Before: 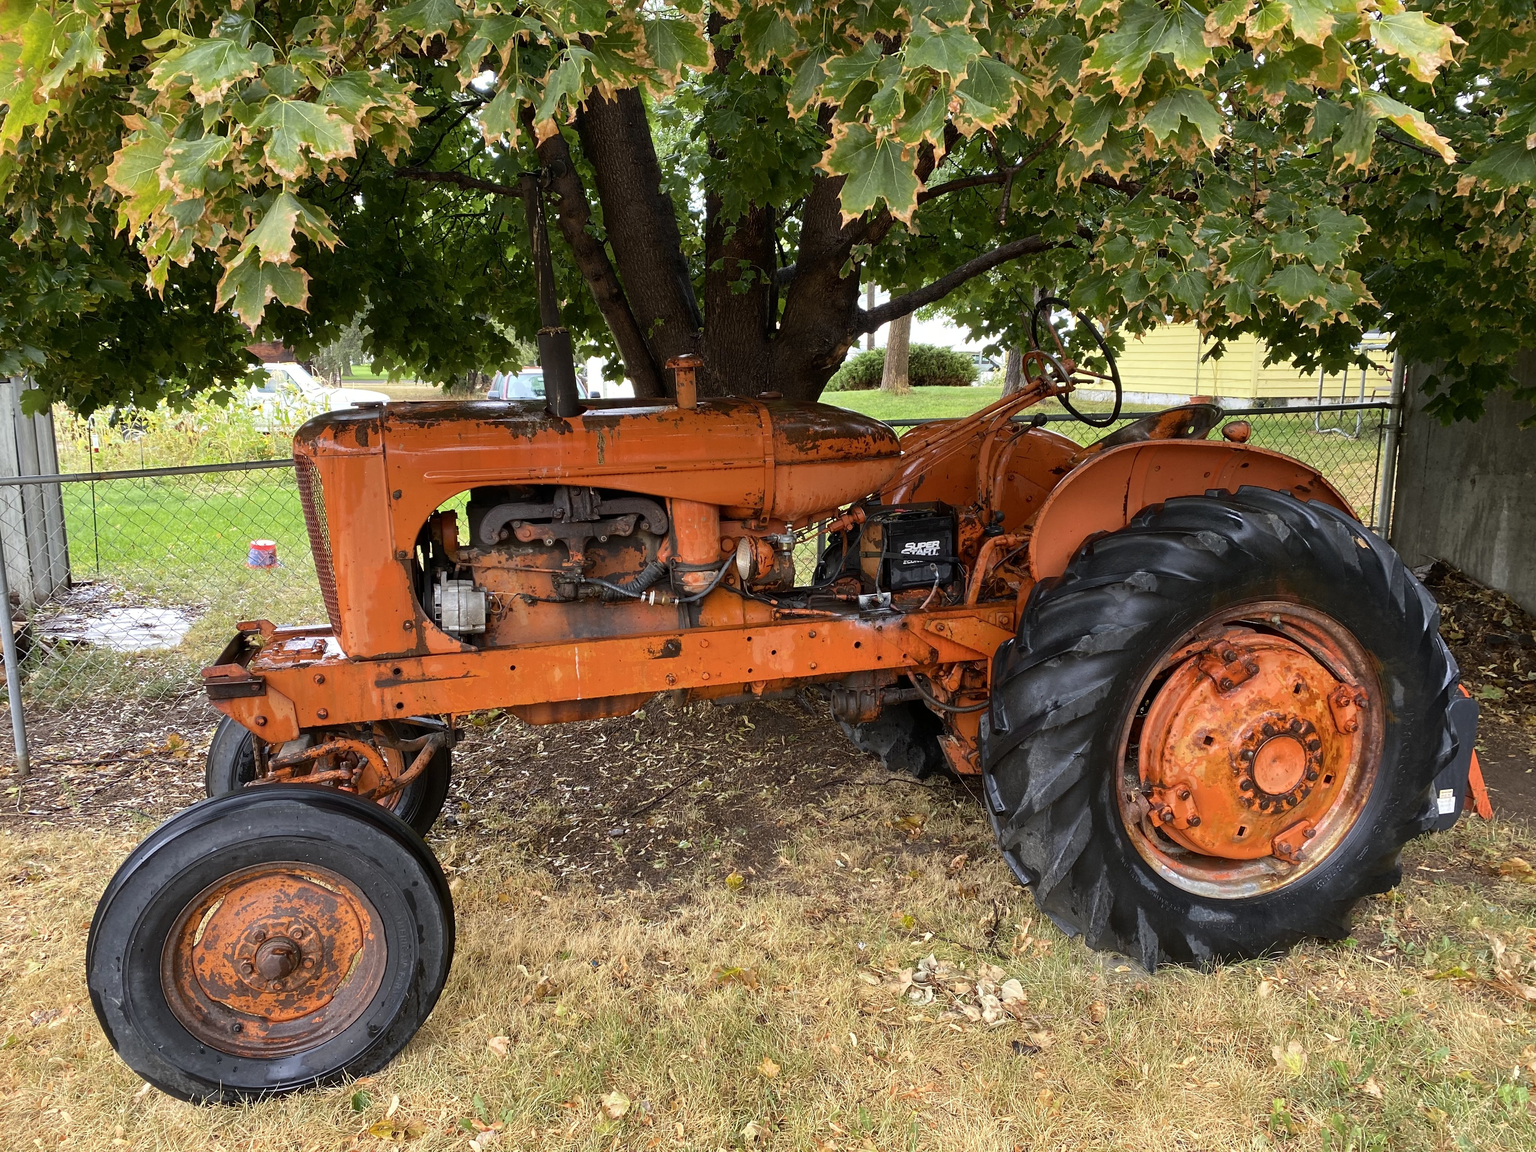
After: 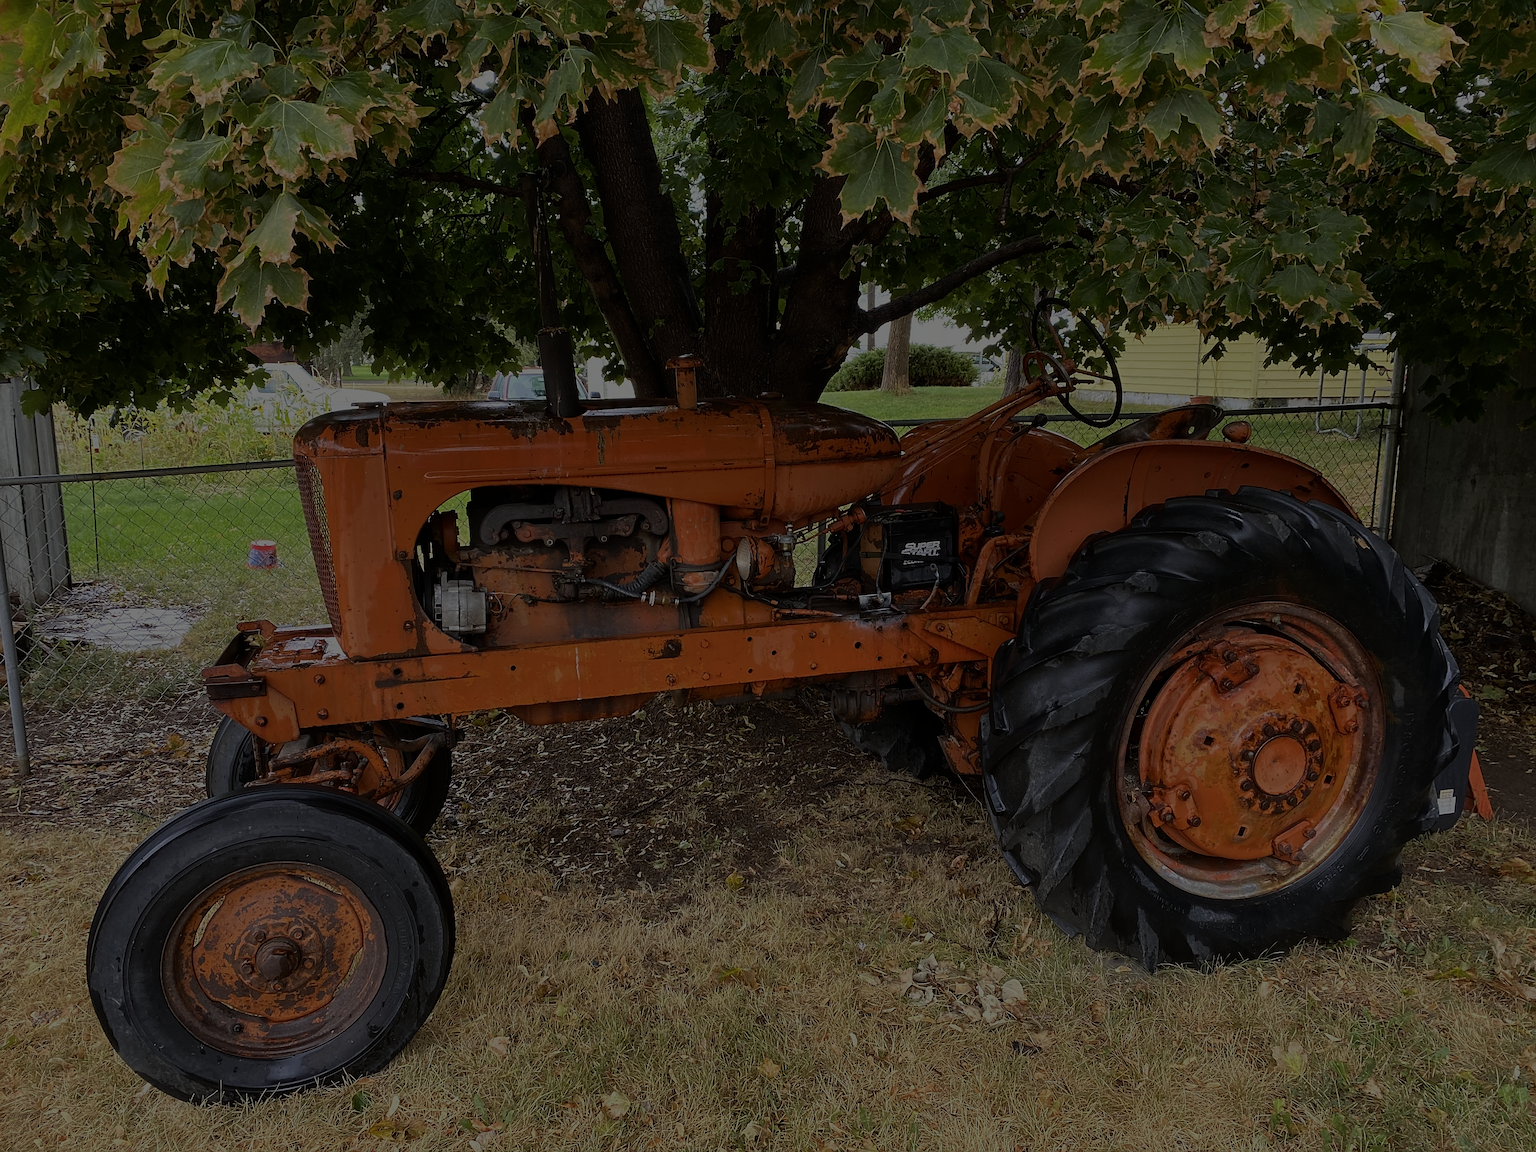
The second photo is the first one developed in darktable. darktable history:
exposure: exposure -2.446 EV, compensate highlight preservation false
sharpen: on, module defaults
